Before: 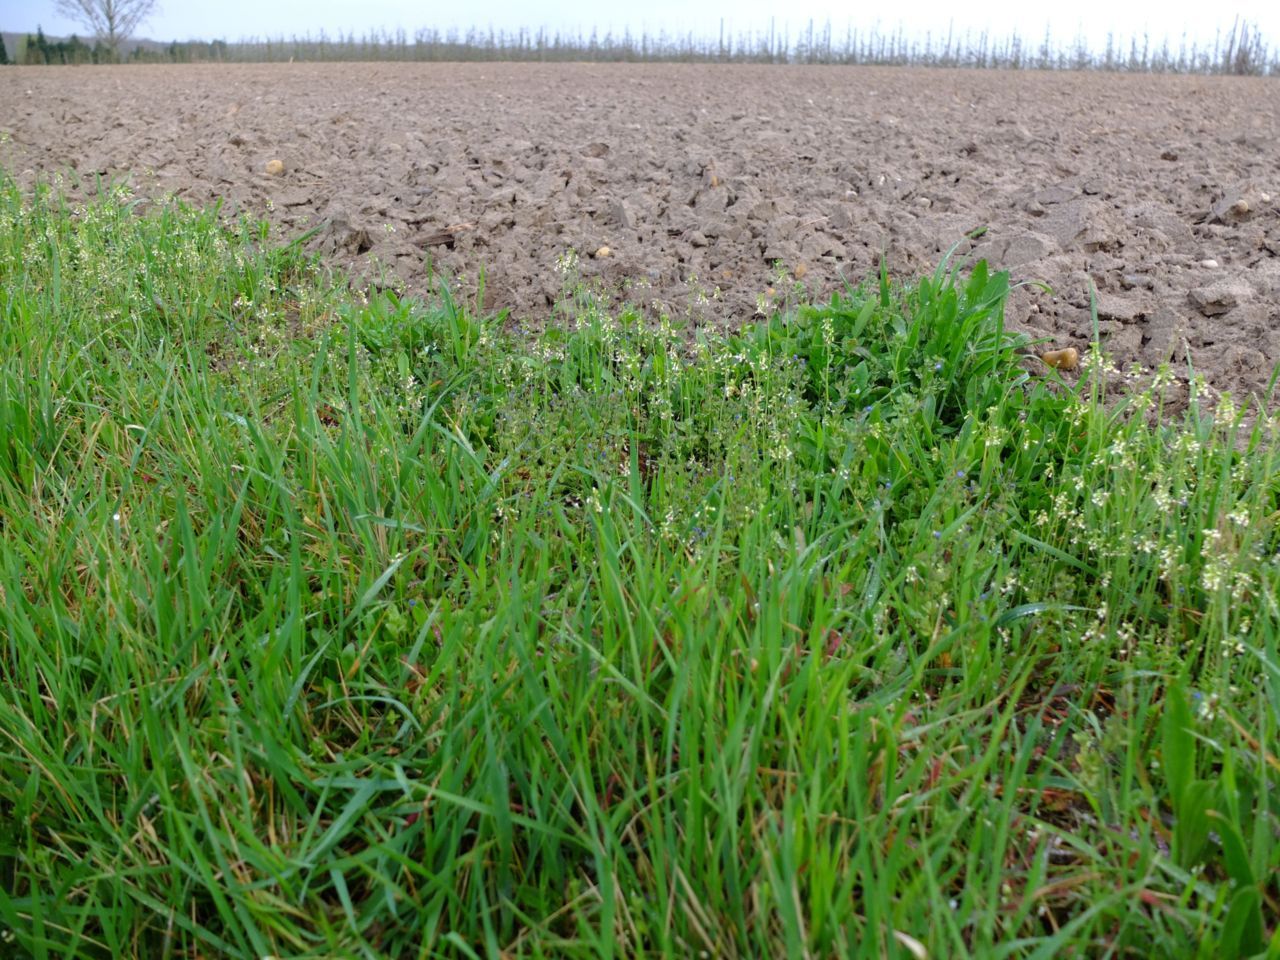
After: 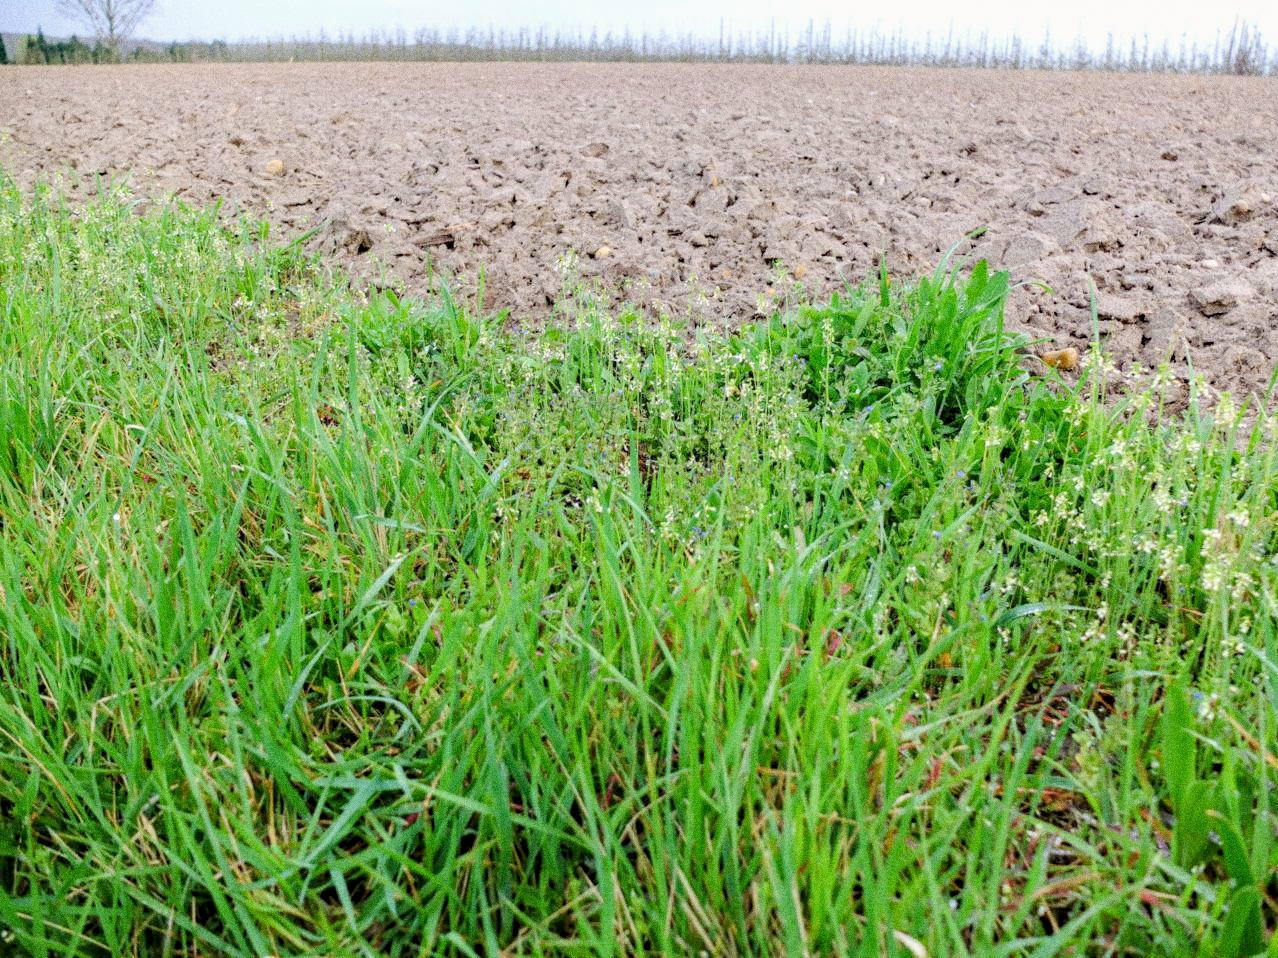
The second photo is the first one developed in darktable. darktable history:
white balance: emerald 1
grain: coarseness 0.09 ISO, strength 40%
exposure: black level correction 0, exposure 1.1 EV, compensate exposure bias true, compensate highlight preservation false
crop: top 0.05%, bottom 0.098%
filmic rgb: black relative exposure -7.65 EV, white relative exposure 4.56 EV, hardness 3.61
haze removal: compatibility mode true, adaptive false
local contrast: on, module defaults
